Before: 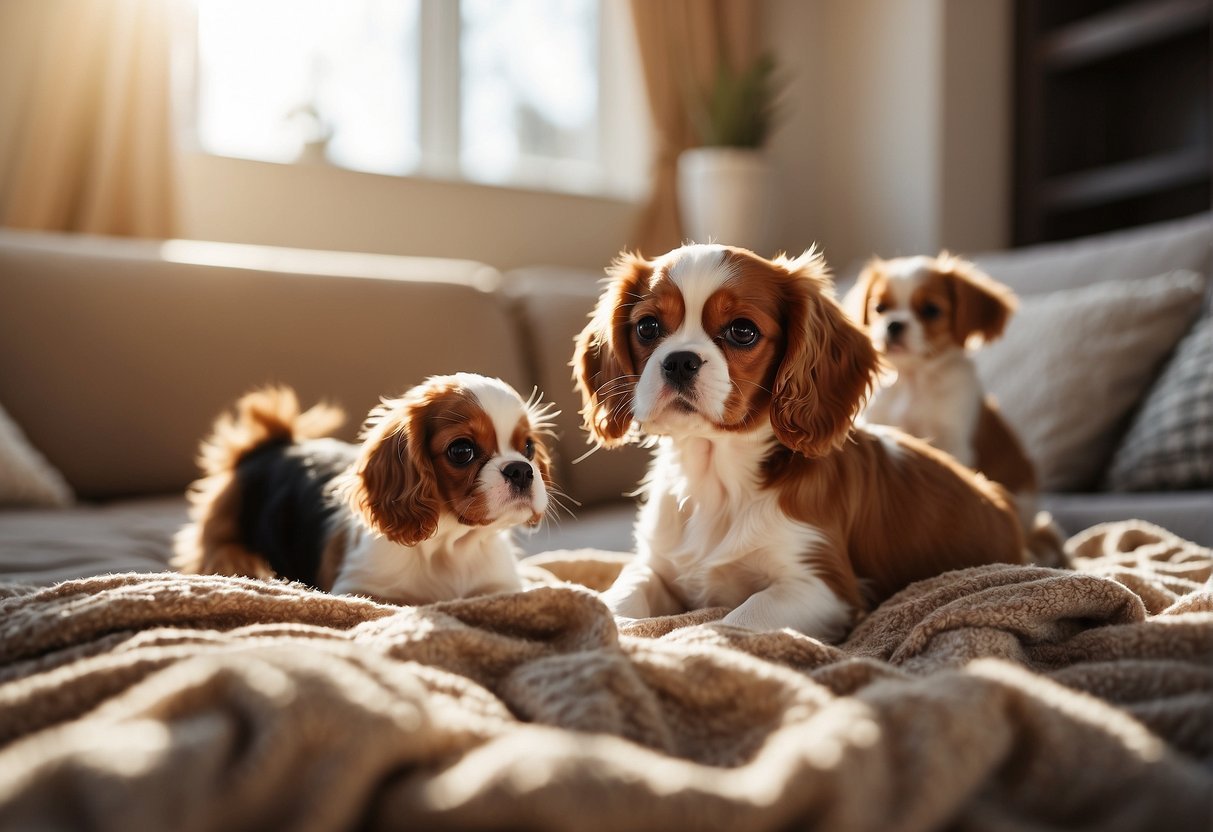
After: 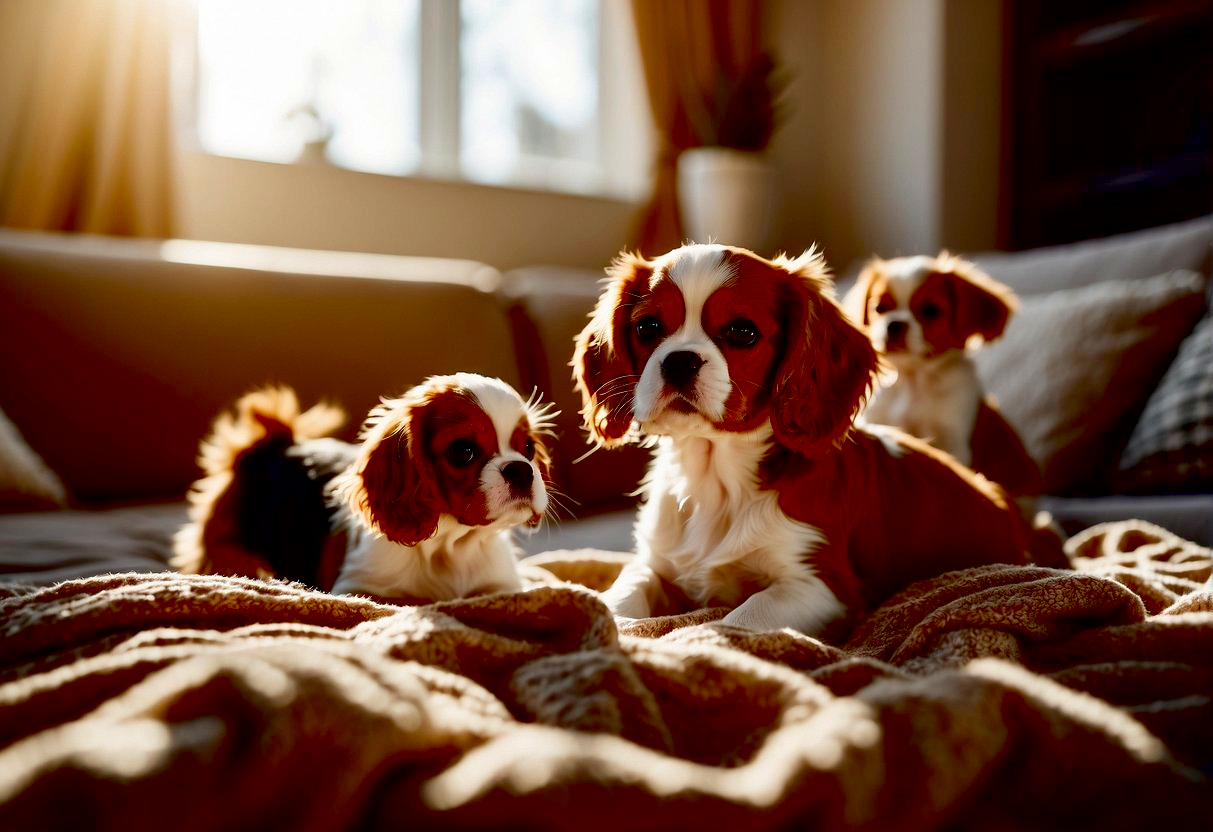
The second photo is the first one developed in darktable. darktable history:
exposure: black level correction 0.056, compensate highlight preservation false
contrast brightness saturation: contrast 0.12, brightness -0.12, saturation 0.2
